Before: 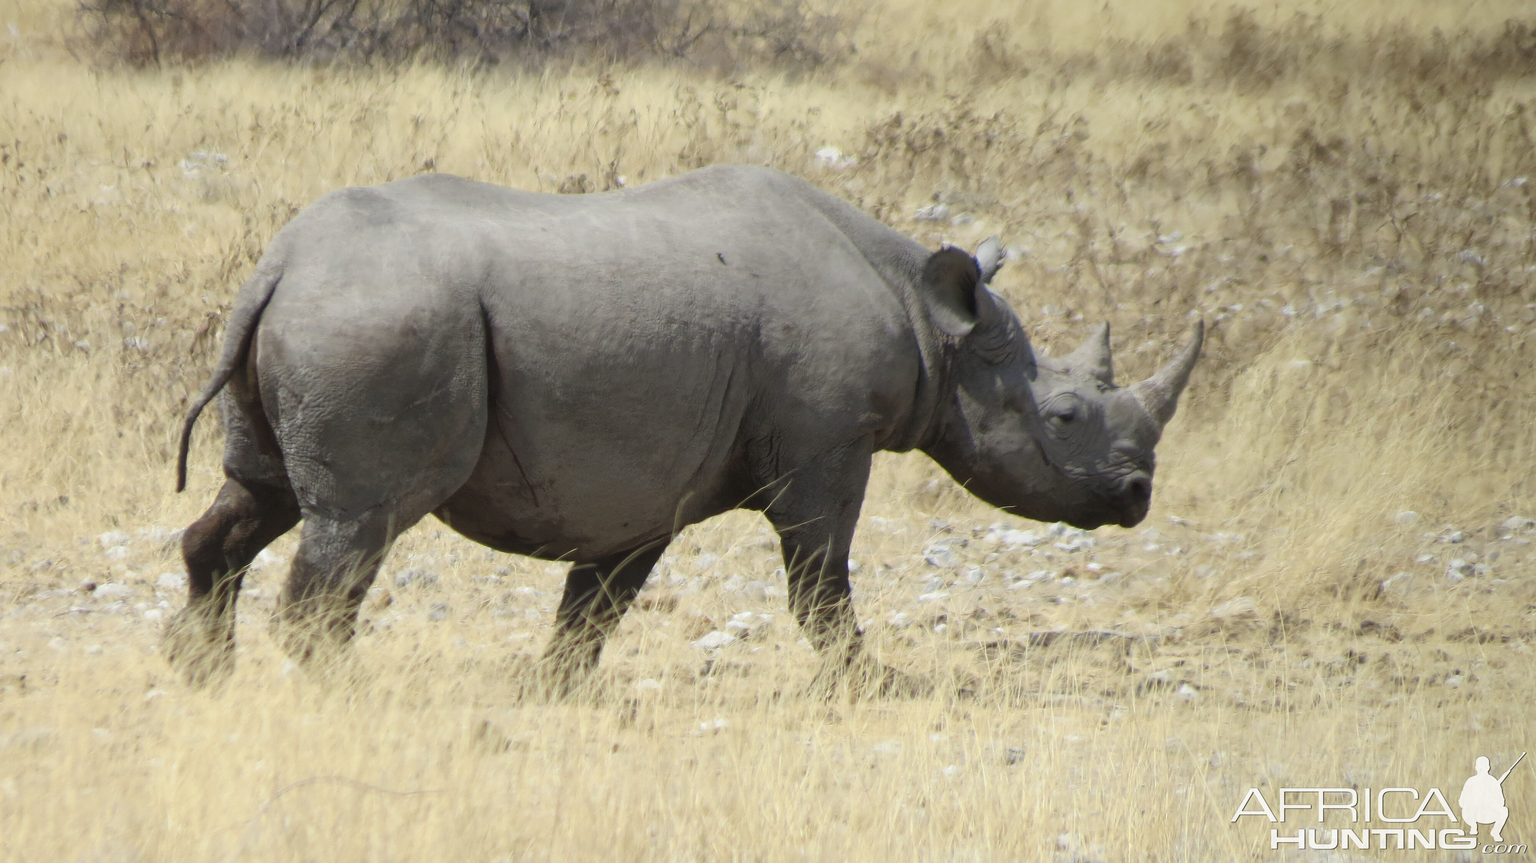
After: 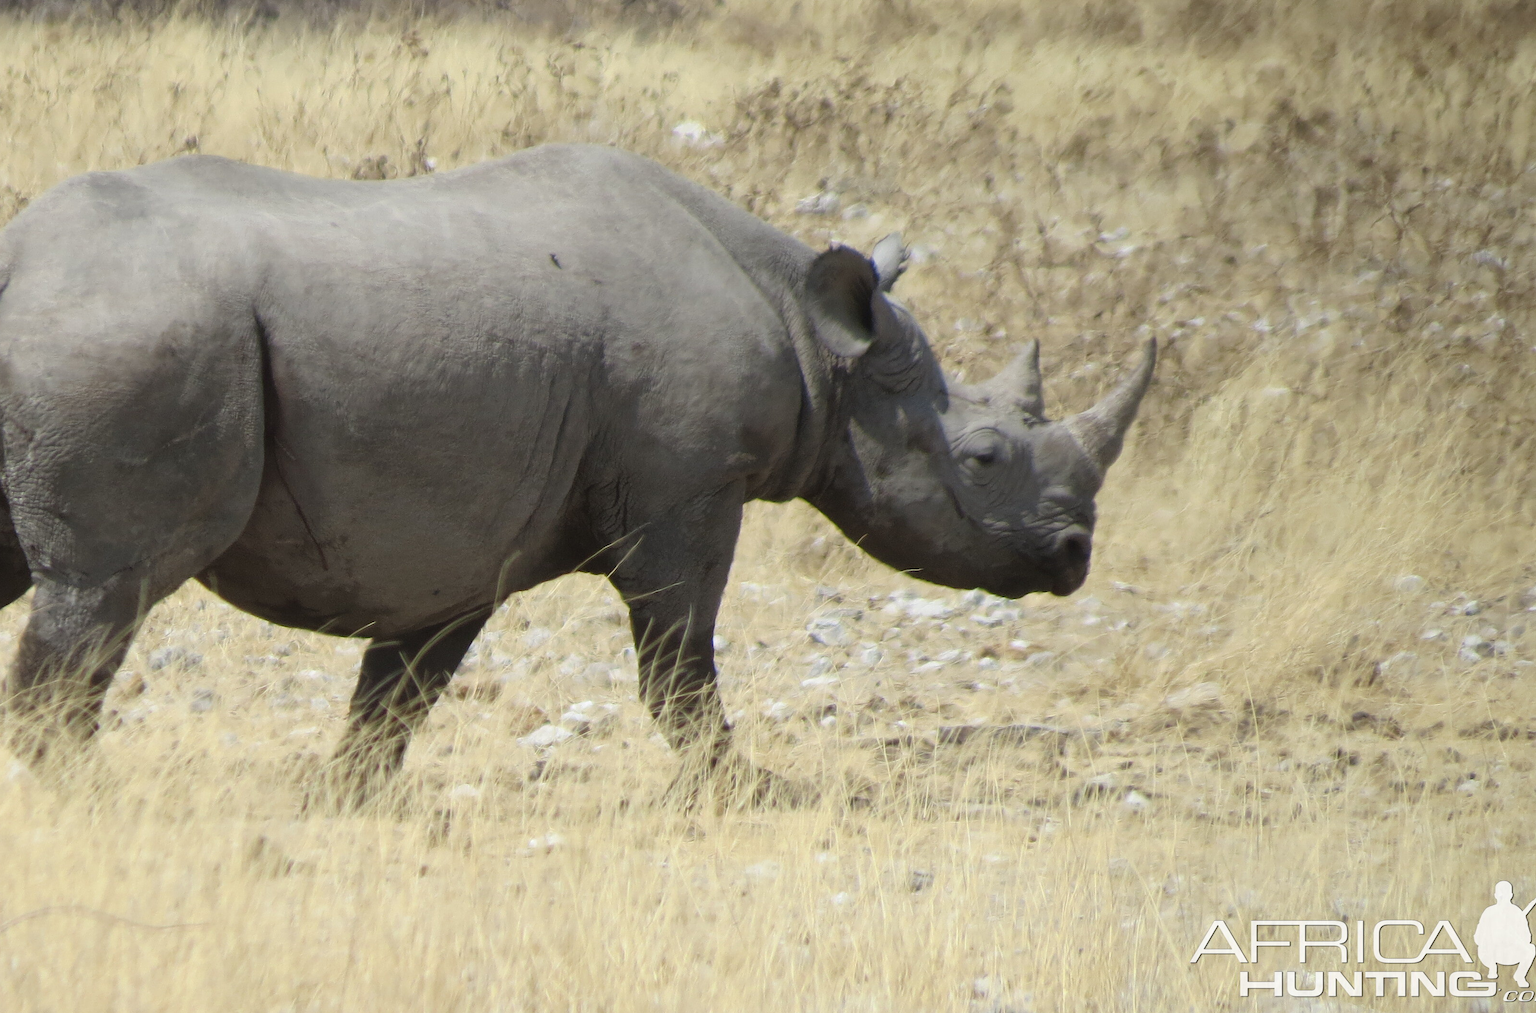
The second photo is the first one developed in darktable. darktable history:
crop and rotate: left 17.959%, top 5.771%, right 1.742%
white balance: emerald 1
